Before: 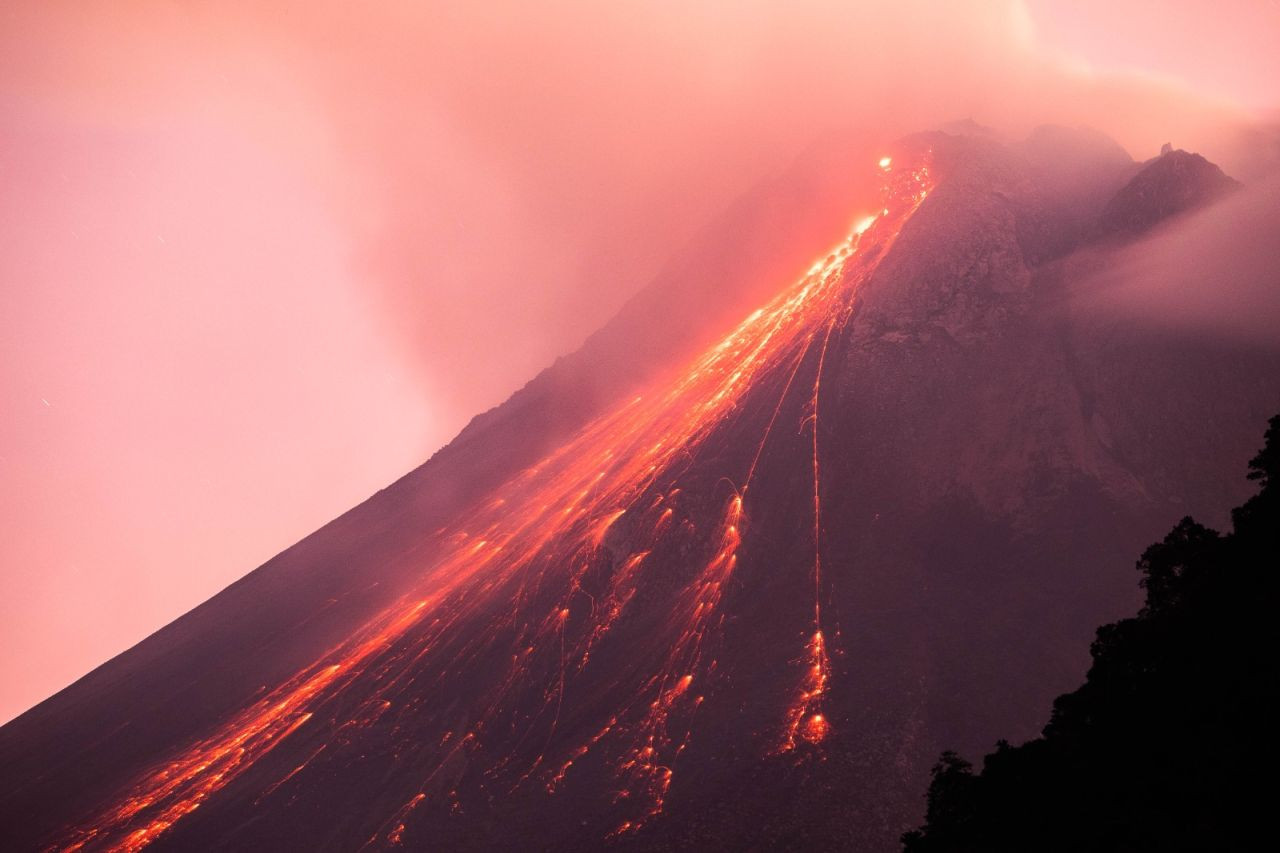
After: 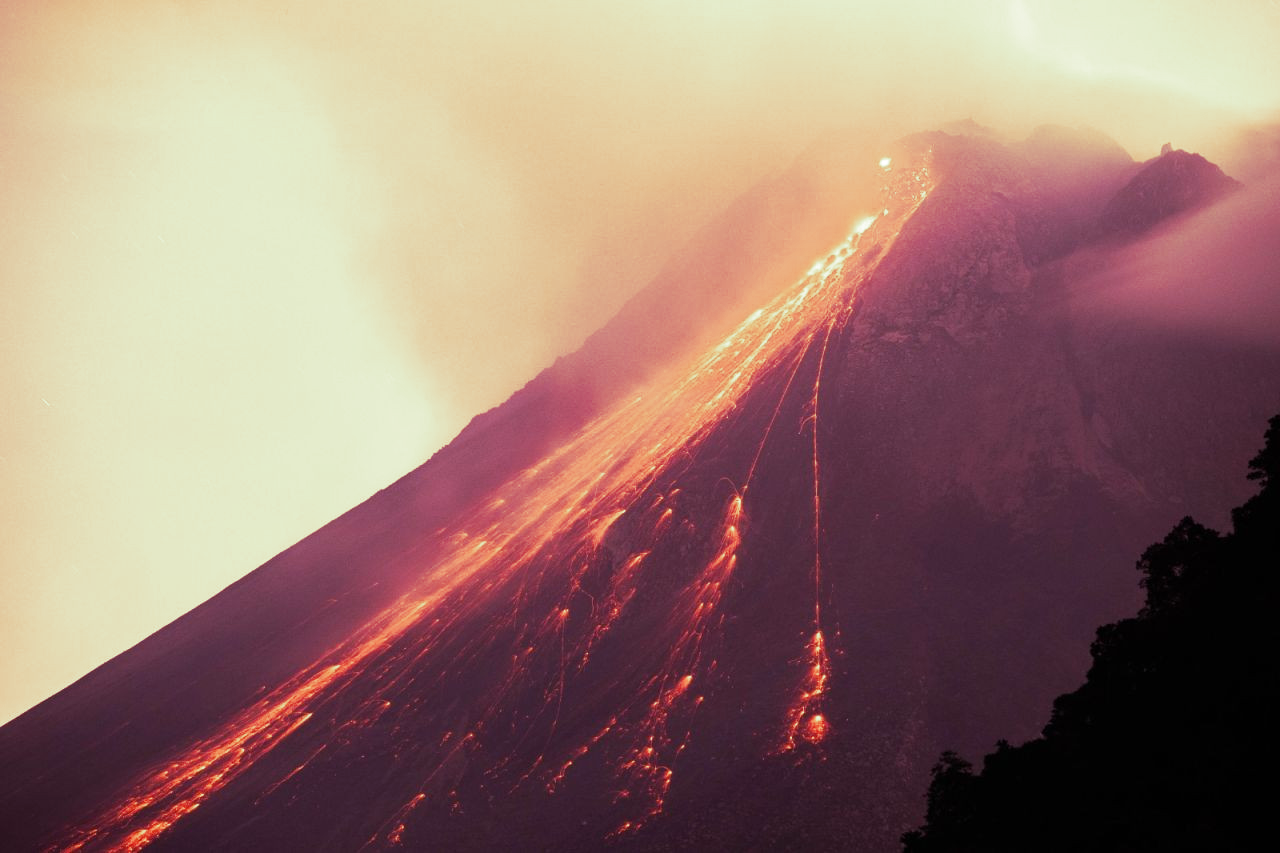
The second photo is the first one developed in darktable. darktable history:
white balance: red 1.05, blue 1.072
split-toning: shadows › hue 290.82°, shadows › saturation 0.34, highlights › saturation 0.38, balance 0, compress 50%
